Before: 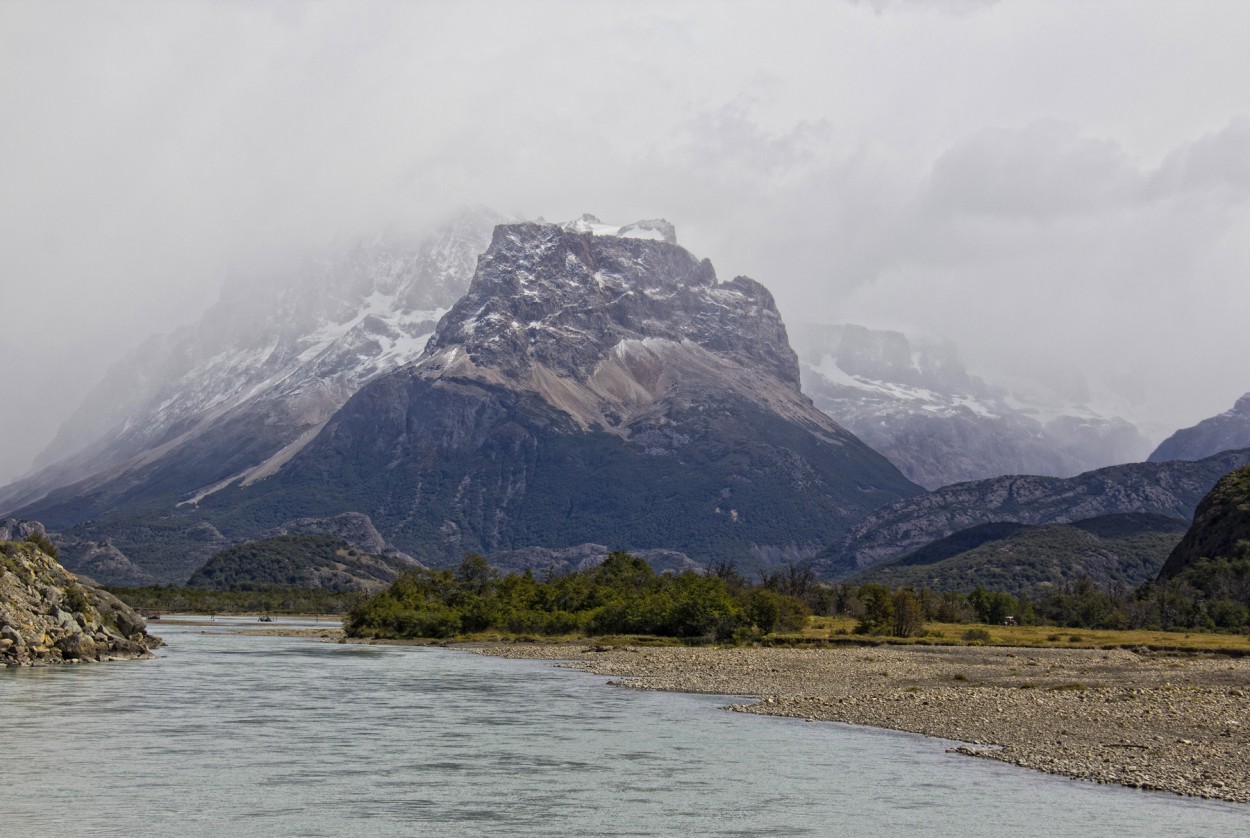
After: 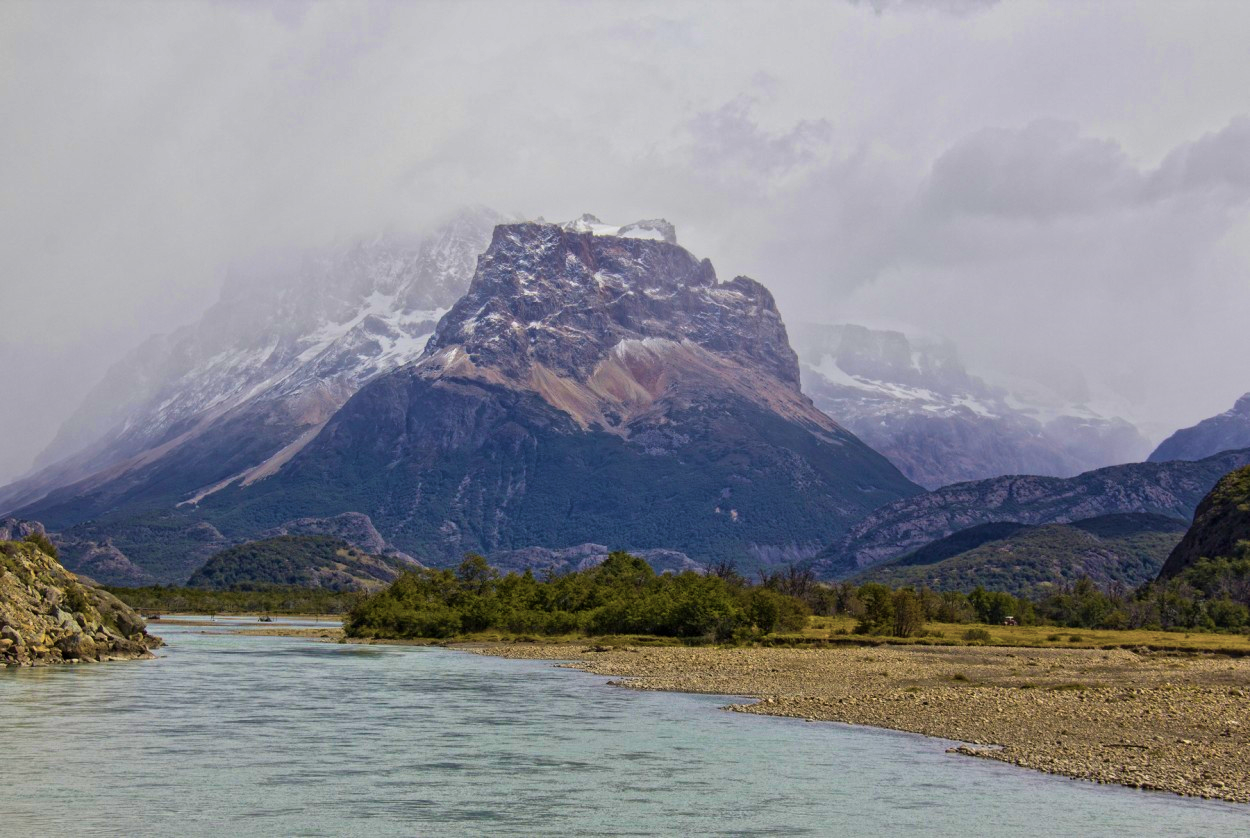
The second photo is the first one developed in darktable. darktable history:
velvia: strength 73.89%
shadows and highlights: shadows 60.85, soften with gaussian
